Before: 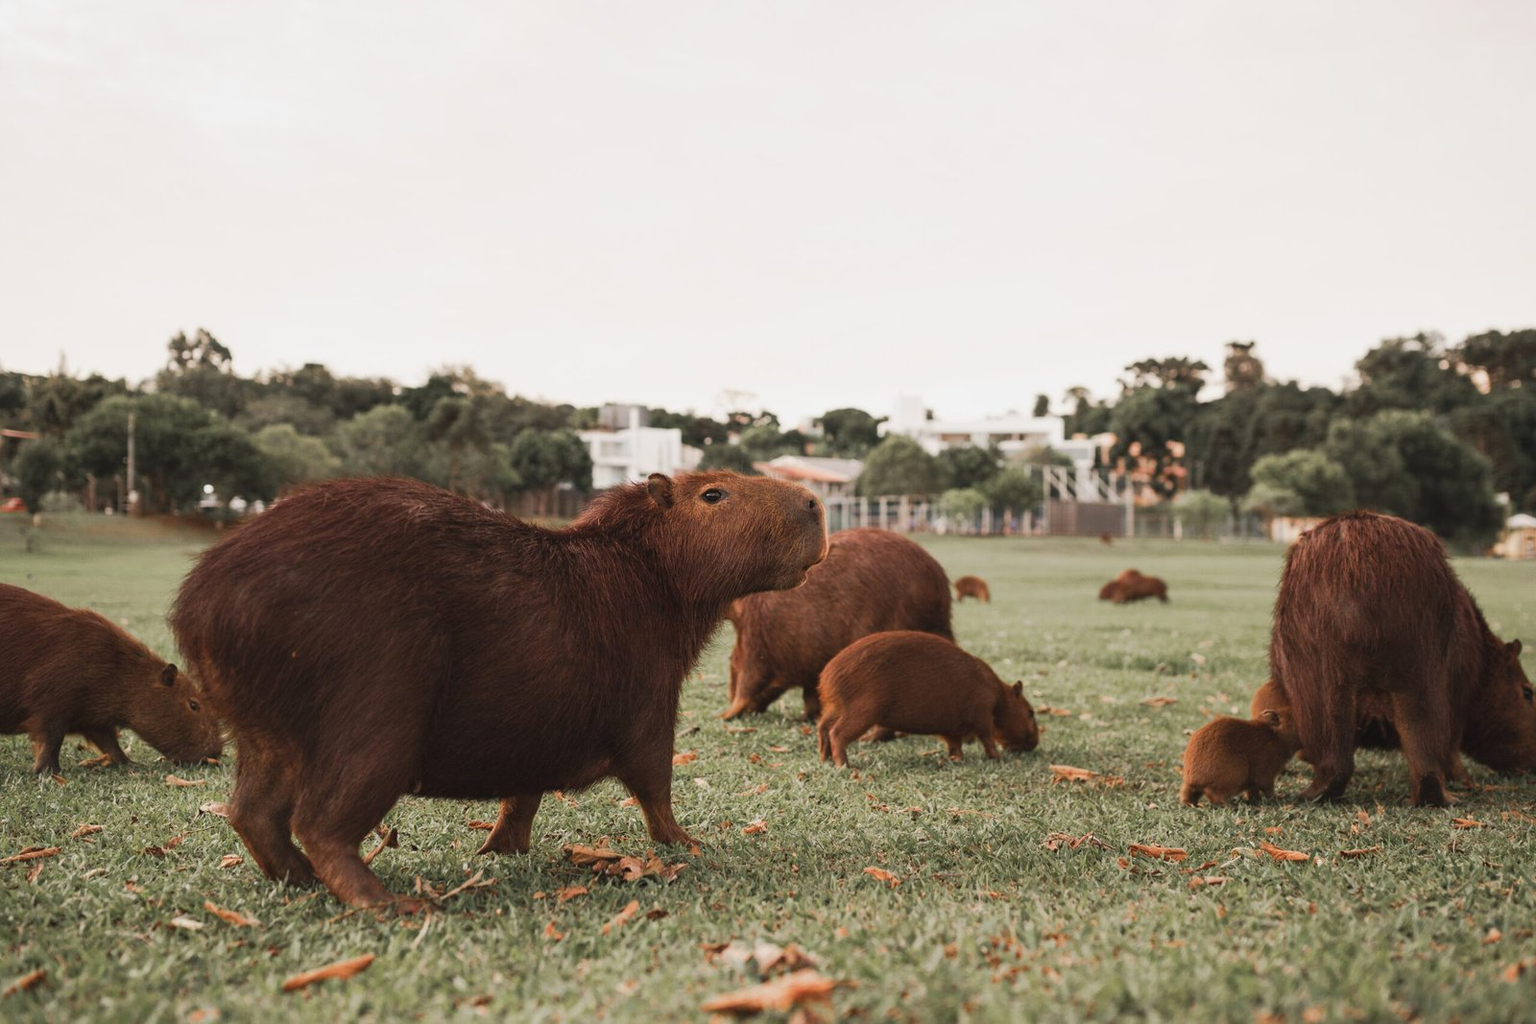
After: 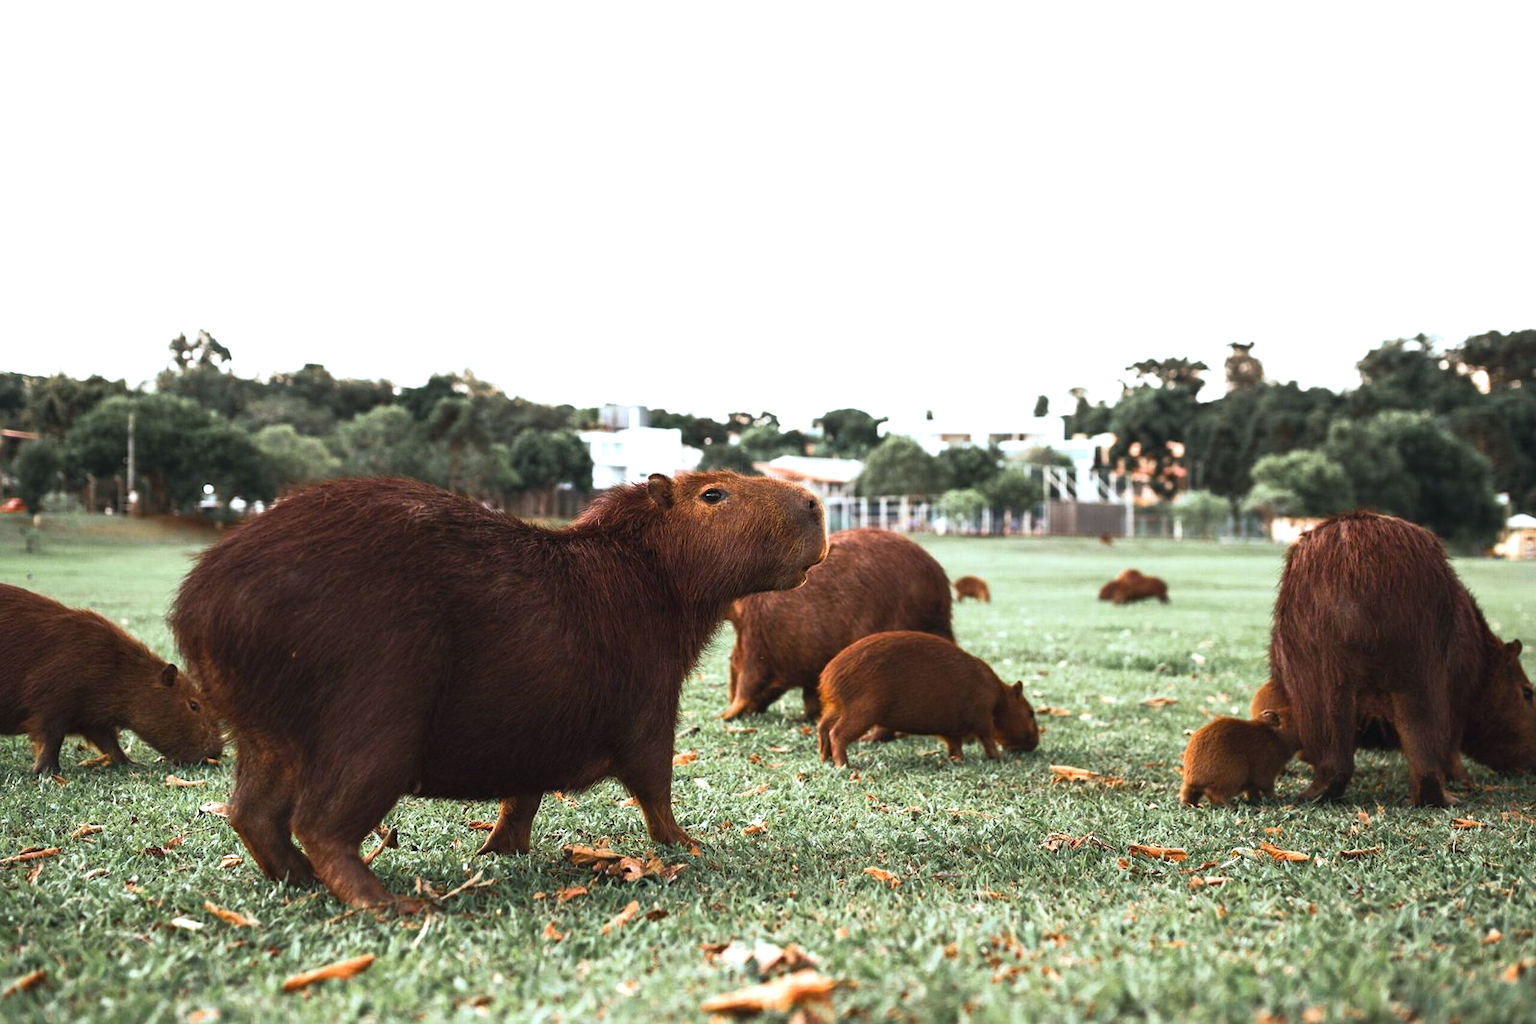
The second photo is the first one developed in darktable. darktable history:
color calibration: illuminant F (fluorescent), F source F9 (Cool White Deluxe 4150 K) – high CRI, x 0.374, y 0.373, temperature 4161.66 K
exposure: black level correction 0.001, exposure 0.498 EV, compensate highlight preservation false
color balance rgb: perceptual saturation grading › global saturation 30.817%, perceptual brilliance grading › highlights 14.517%, perceptual brilliance grading › mid-tones -5.354%, perceptual brilliance grading › shadows -26.565%
